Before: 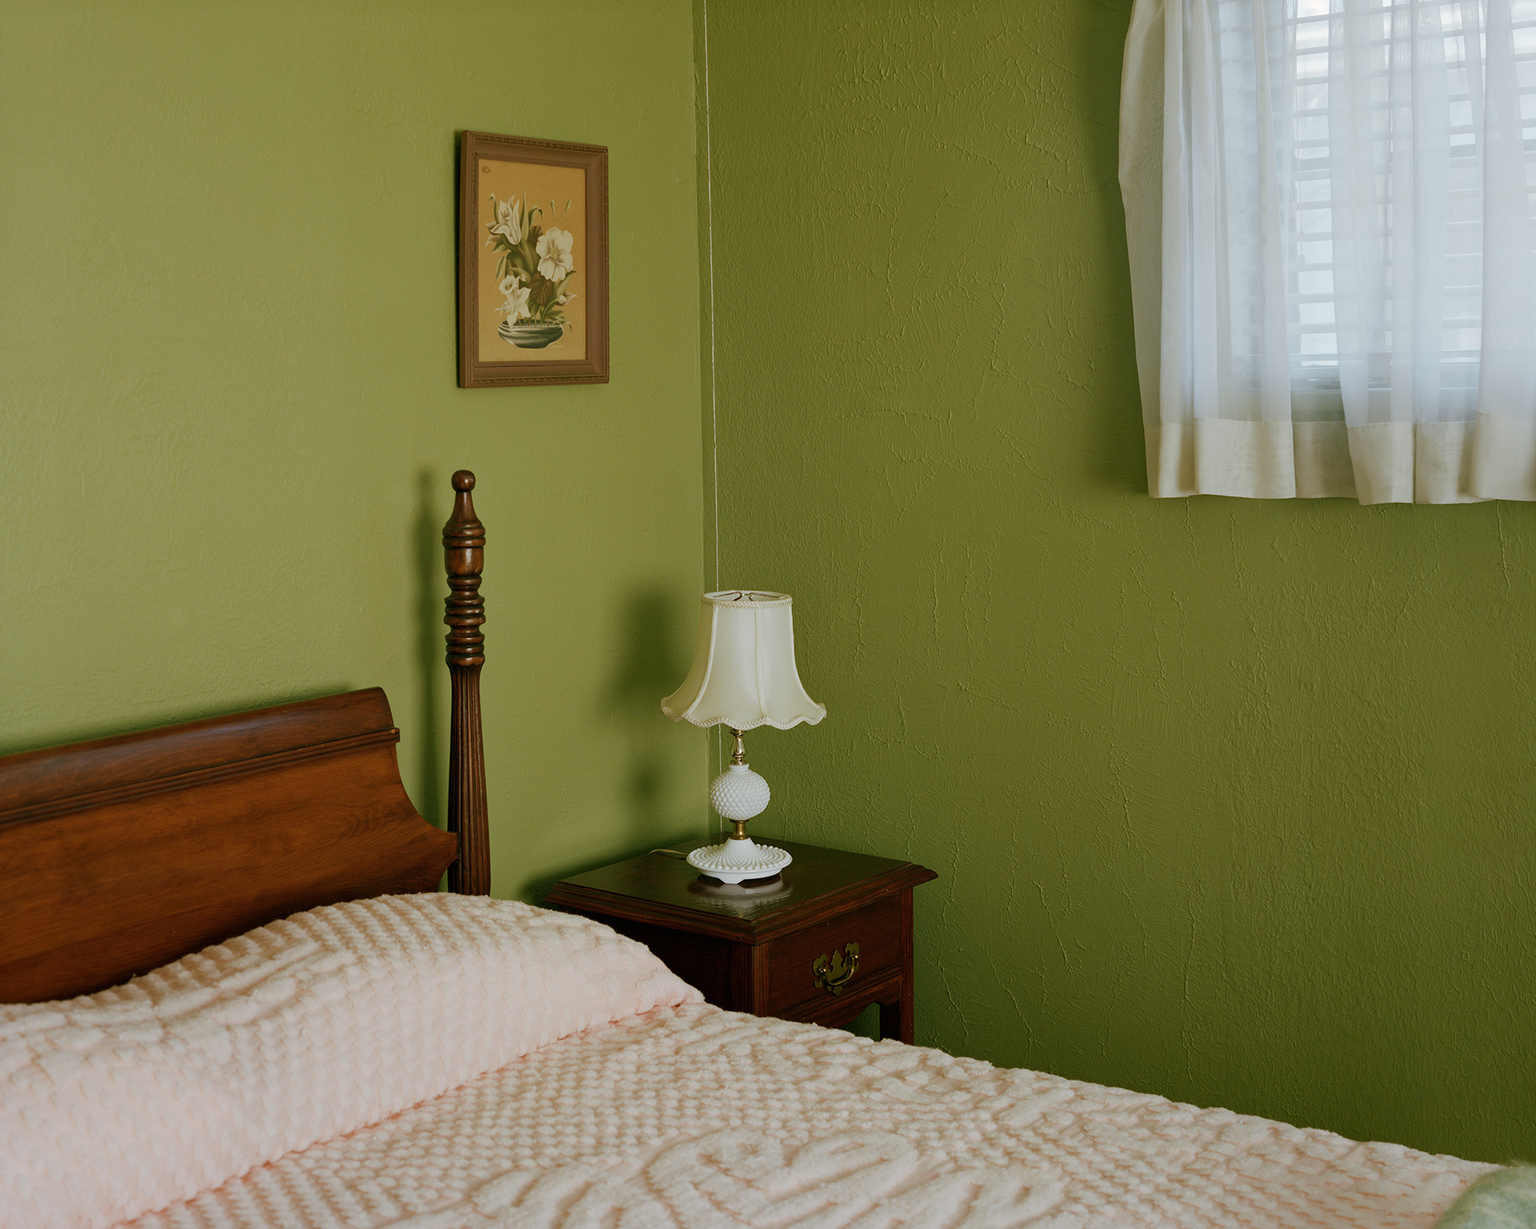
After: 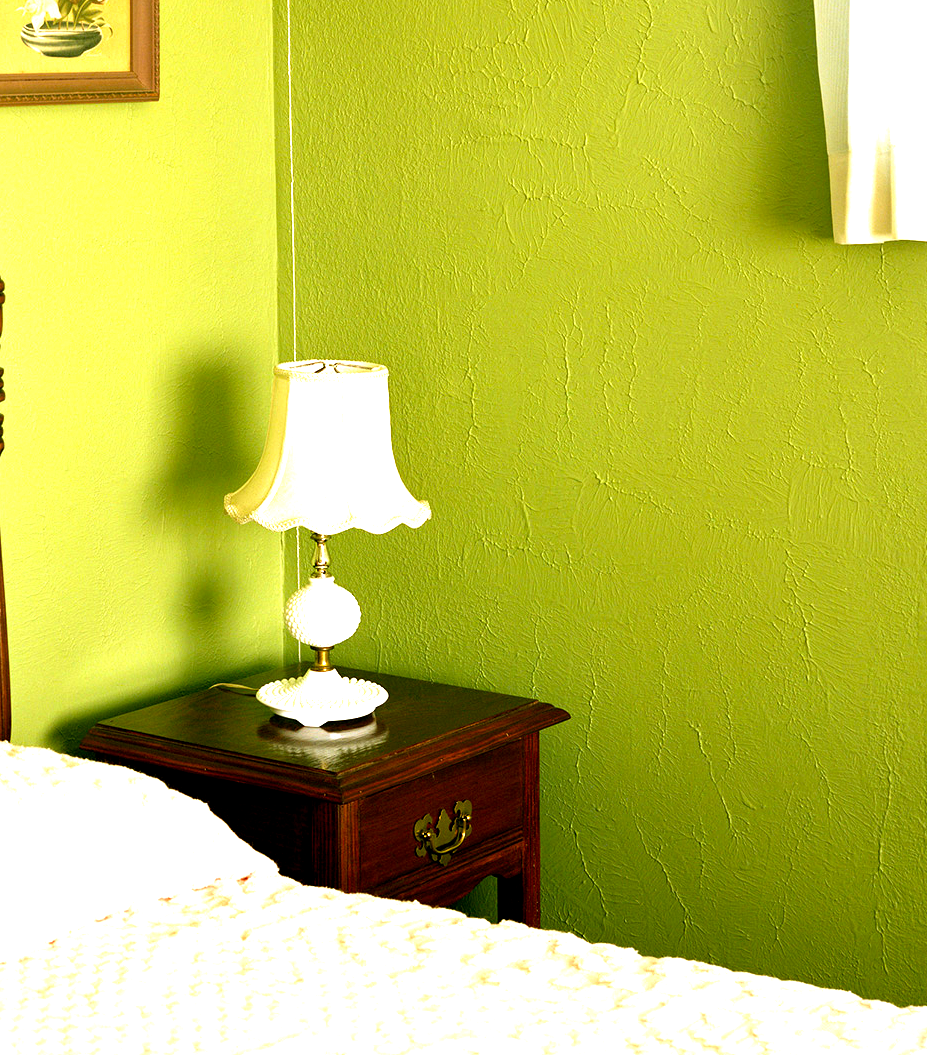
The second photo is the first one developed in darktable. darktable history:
crop: left 31.379%, top 24.658%, right 20.326%, bottom 6.628%
exposure: black level correction 0, exposure 1.7 EV, compensate exposure bias true, compensate highlight preservation false
color balance: lift [0.991, 1, 1, 1], gamma [0.996, 1, 1, 1], input saturation 98.52%, contrast 20.34%, output saturation 103.72%
